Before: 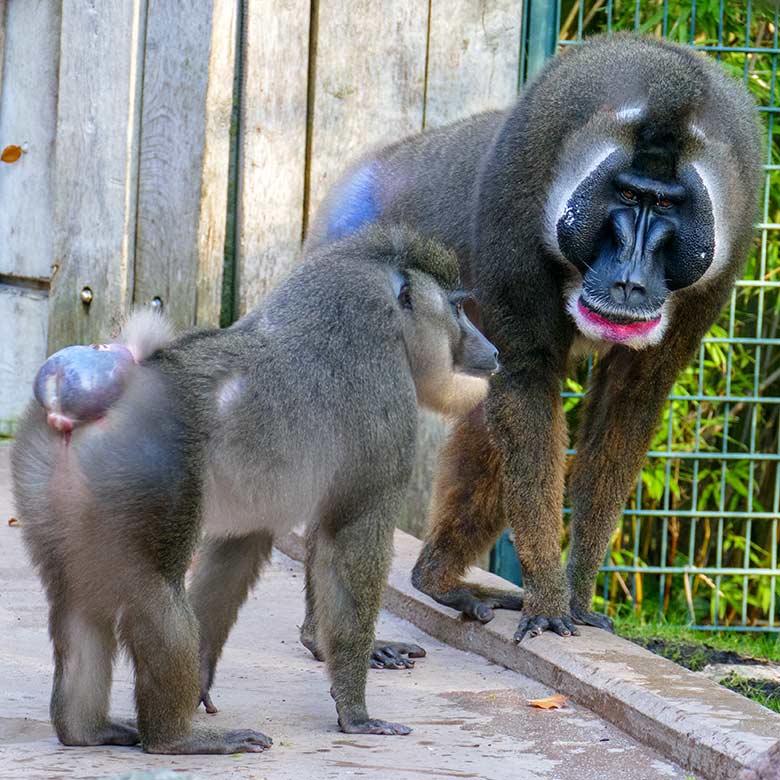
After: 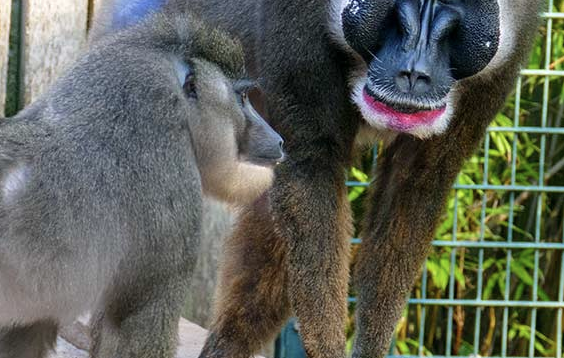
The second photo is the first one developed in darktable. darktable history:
color correction: highlights b* -0.004, saturation 0.866
crop and rotate: left 27.667%, top 27.056%, bottom 27.015%
